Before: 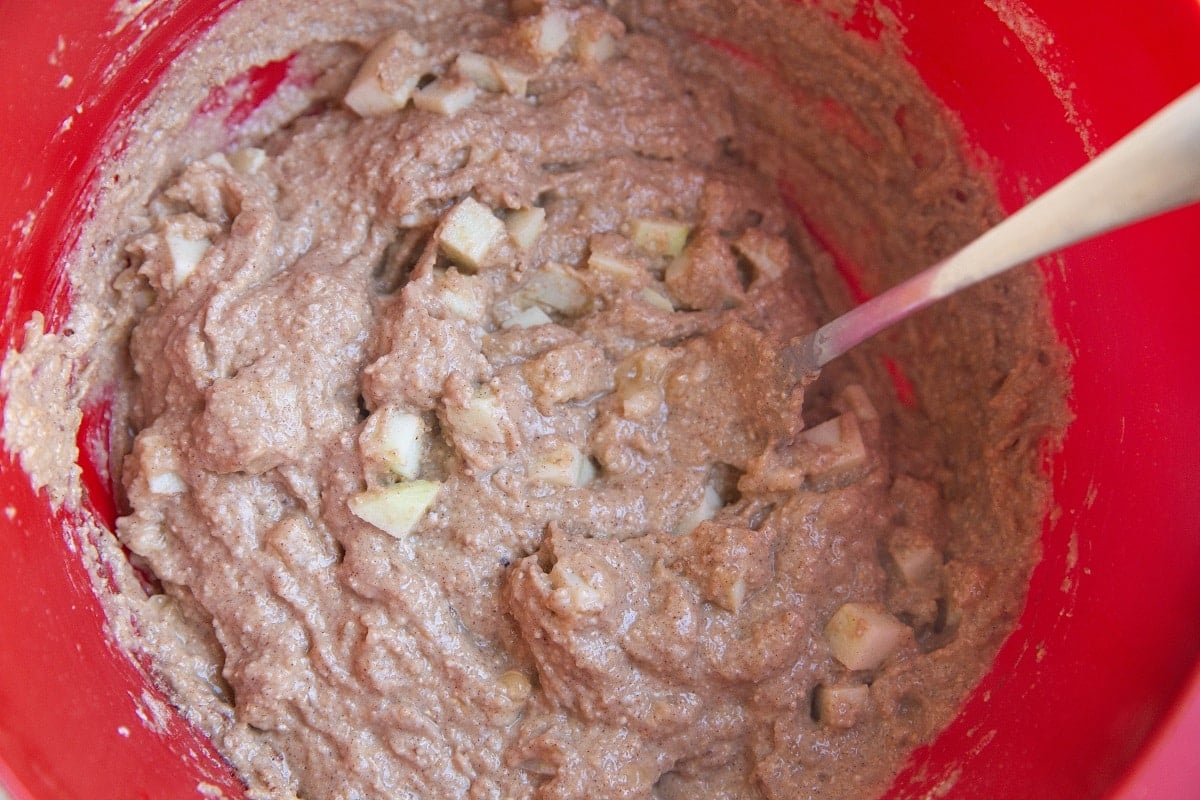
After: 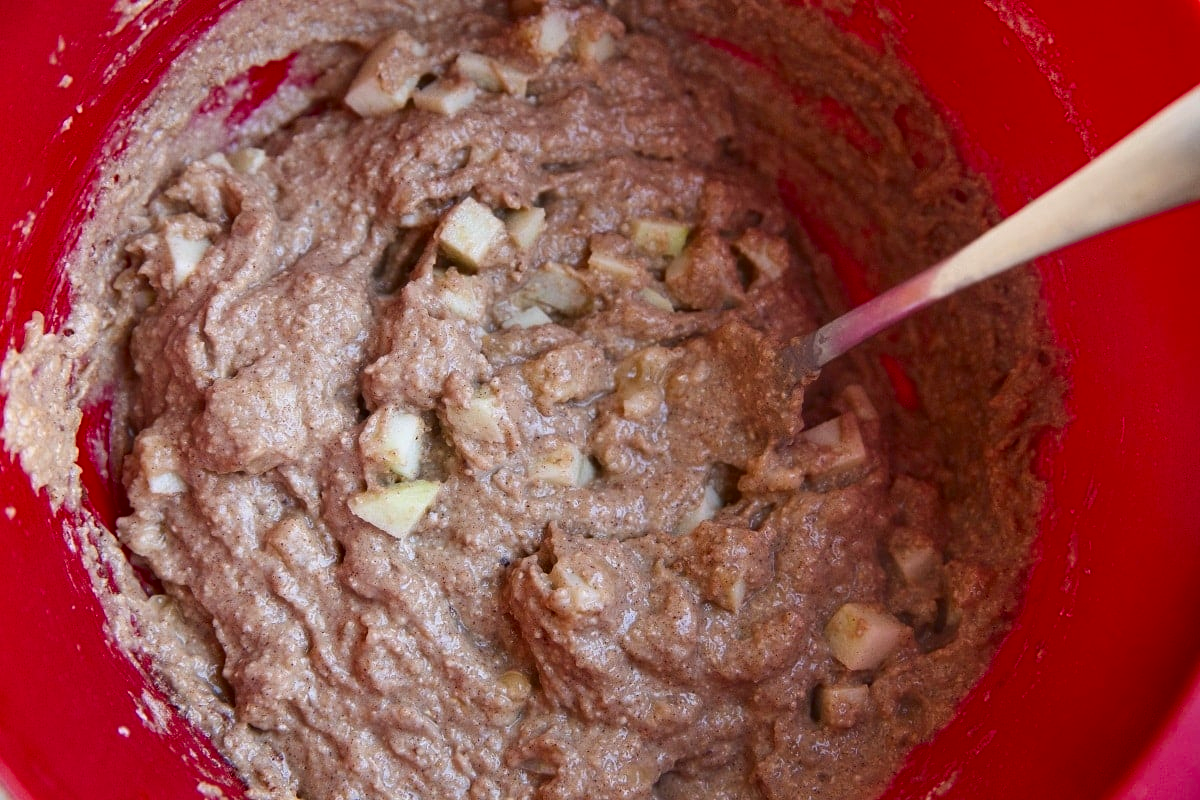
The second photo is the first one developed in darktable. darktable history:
contrast brightness saturation: contrast 0.134, brightness -0.228, saturation 0.146
shadows and highlights: shadows 29.35, highlights -29.04, low approximation 0.01, soften with gaussian
